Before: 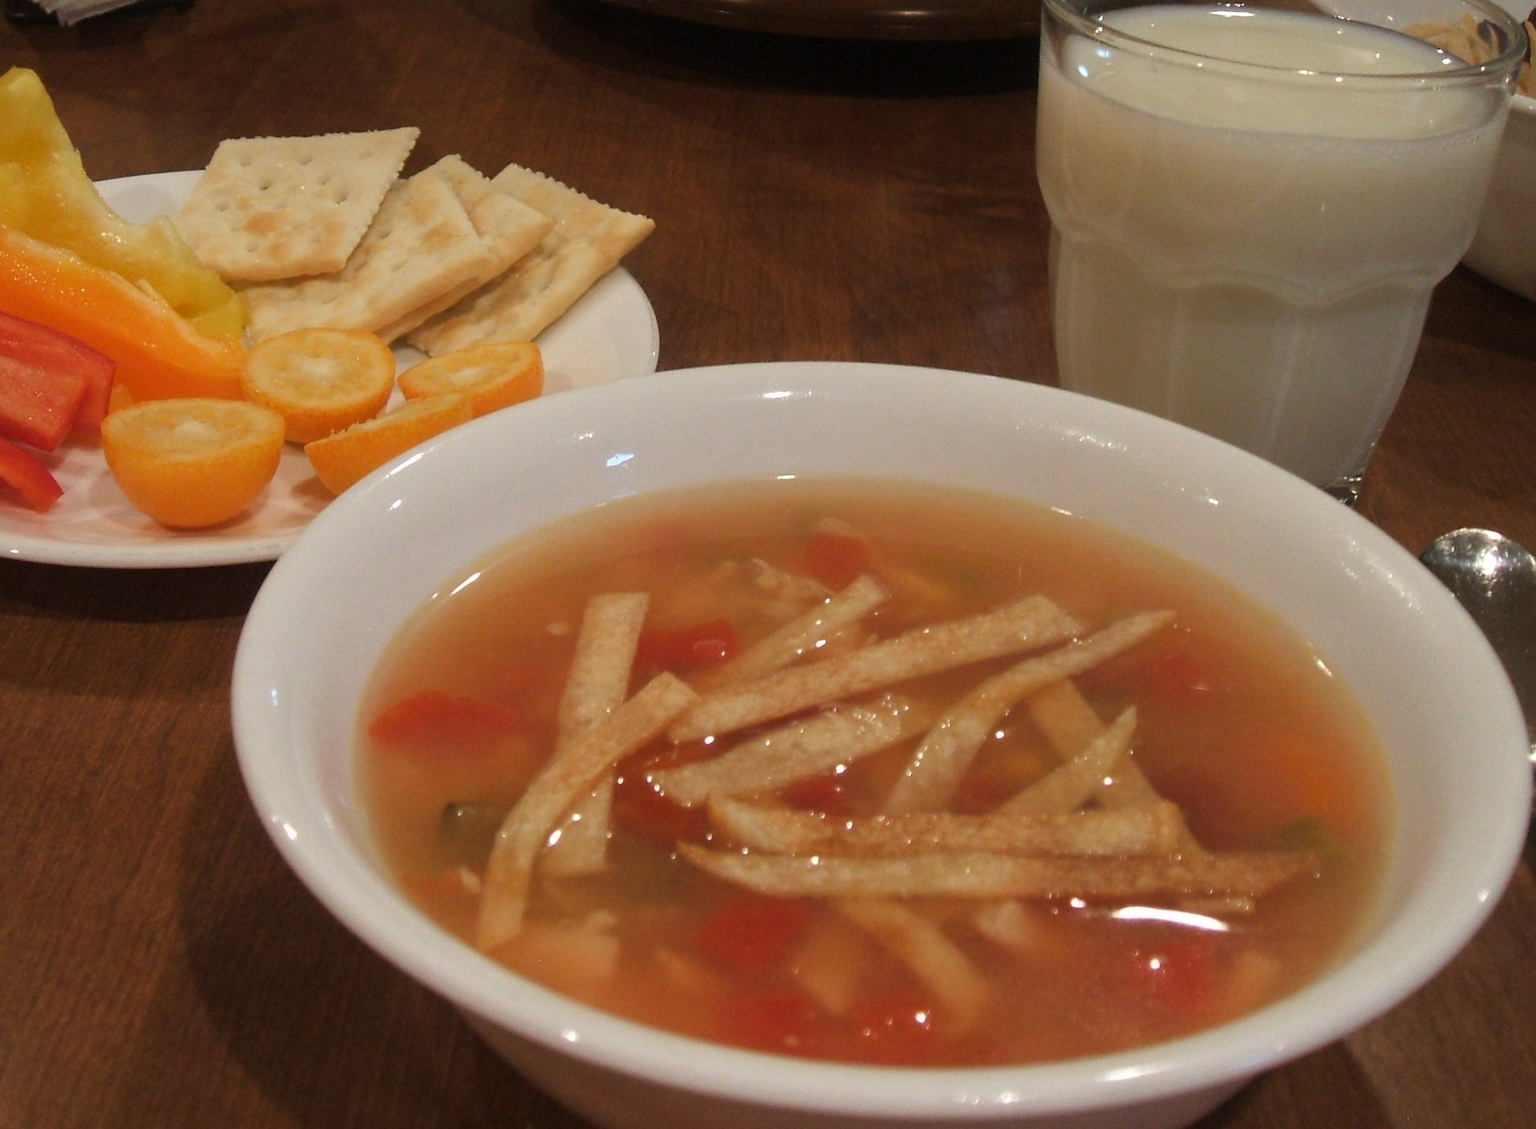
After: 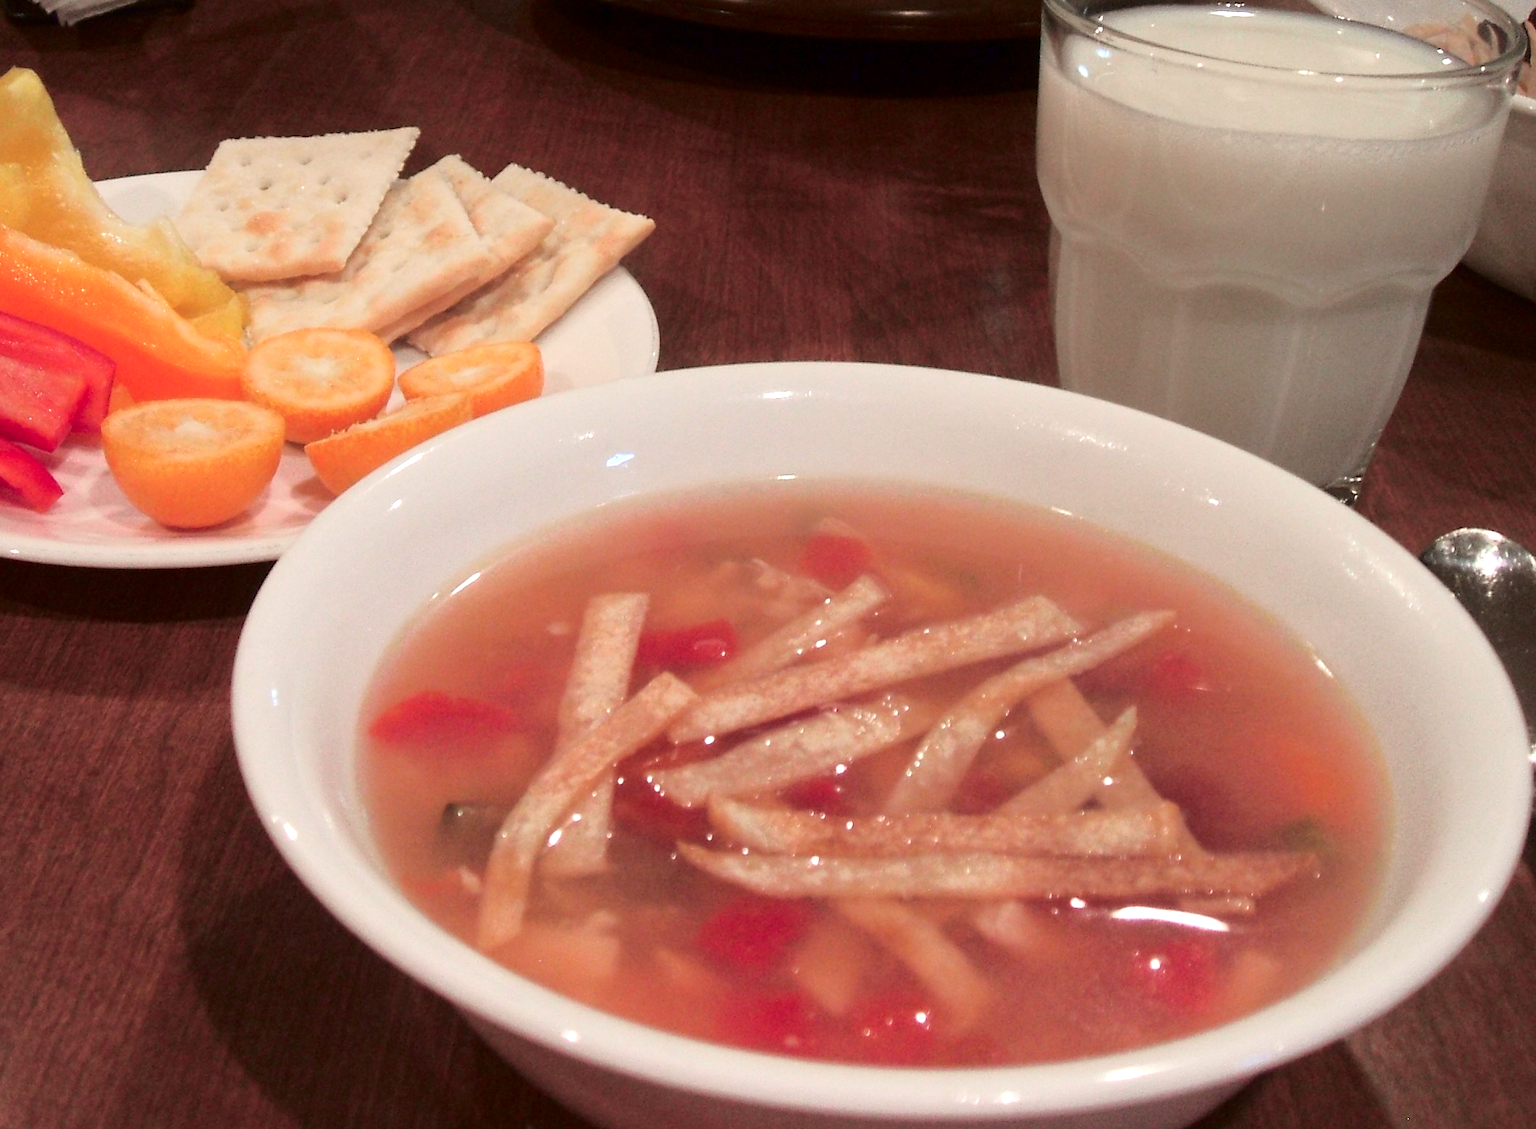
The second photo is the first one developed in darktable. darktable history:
tone curve: curves: ch0 [(0, 0) (0.139, 0.081) (0.304, 0.259) (0.502, 0.505) (0.683, 0.676) (0.761, 0.773) (0.858, 0.858) (0.987, 0.945)]; ch1 [(0, 0) (0.172, 0.123) (0.304, 0.288) (0.414, 0.44) (0.472, 0.473) (0.502, 0.508) (0.54, 0.543) (0.583, 0.601) (0.638, 0.654) (0.741, 0.783) (1, 1)]; ch2 [(0, 0) (0.411, 0.424) (0.485, 0.476) (0.502, 0.502) (0.557, 0.54) (0.631, 0.576) (1, 1)], color space Lab, independent channels, preserve colors none
exposure: black level correction 0.001, exposure 0.675 EV, compensate highlight preservation false
